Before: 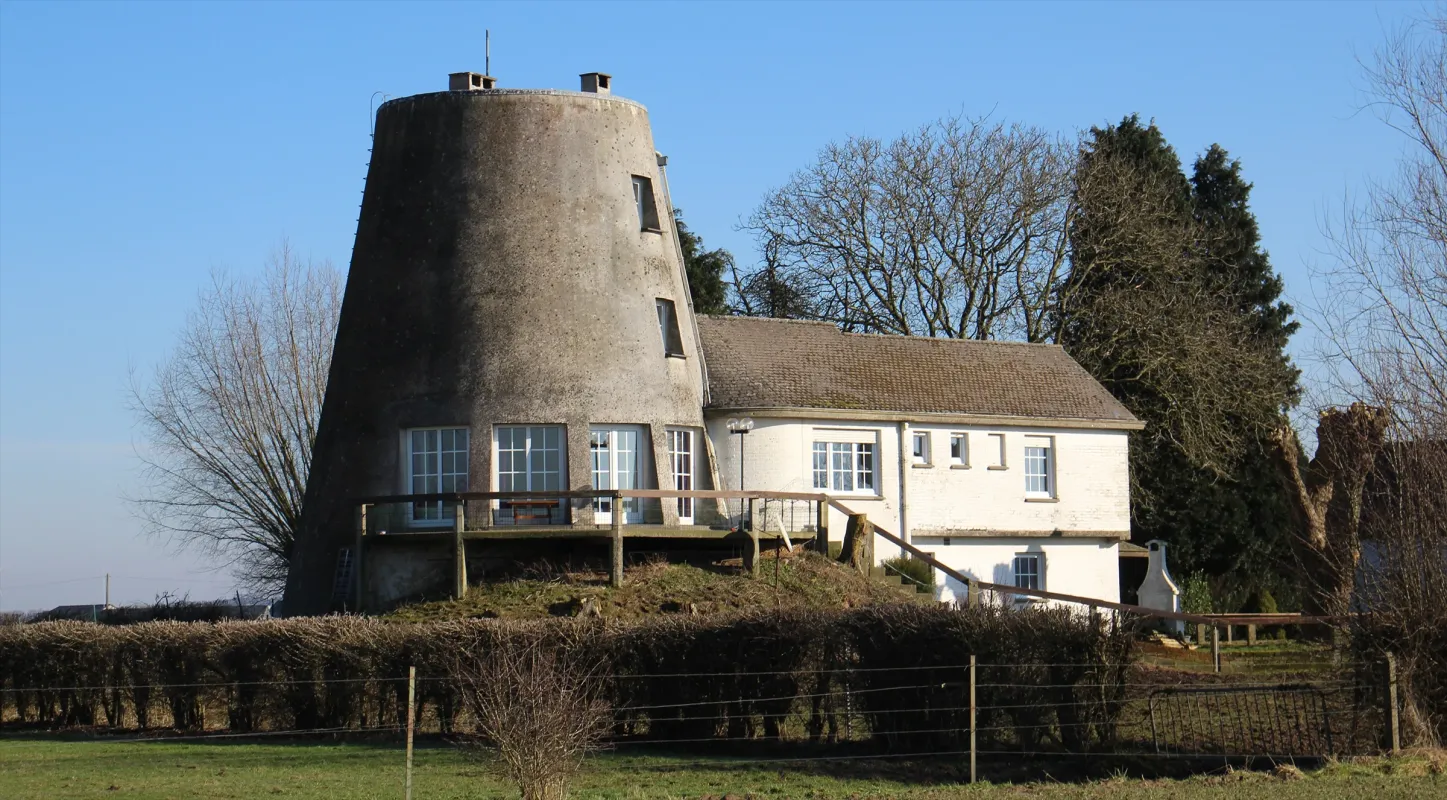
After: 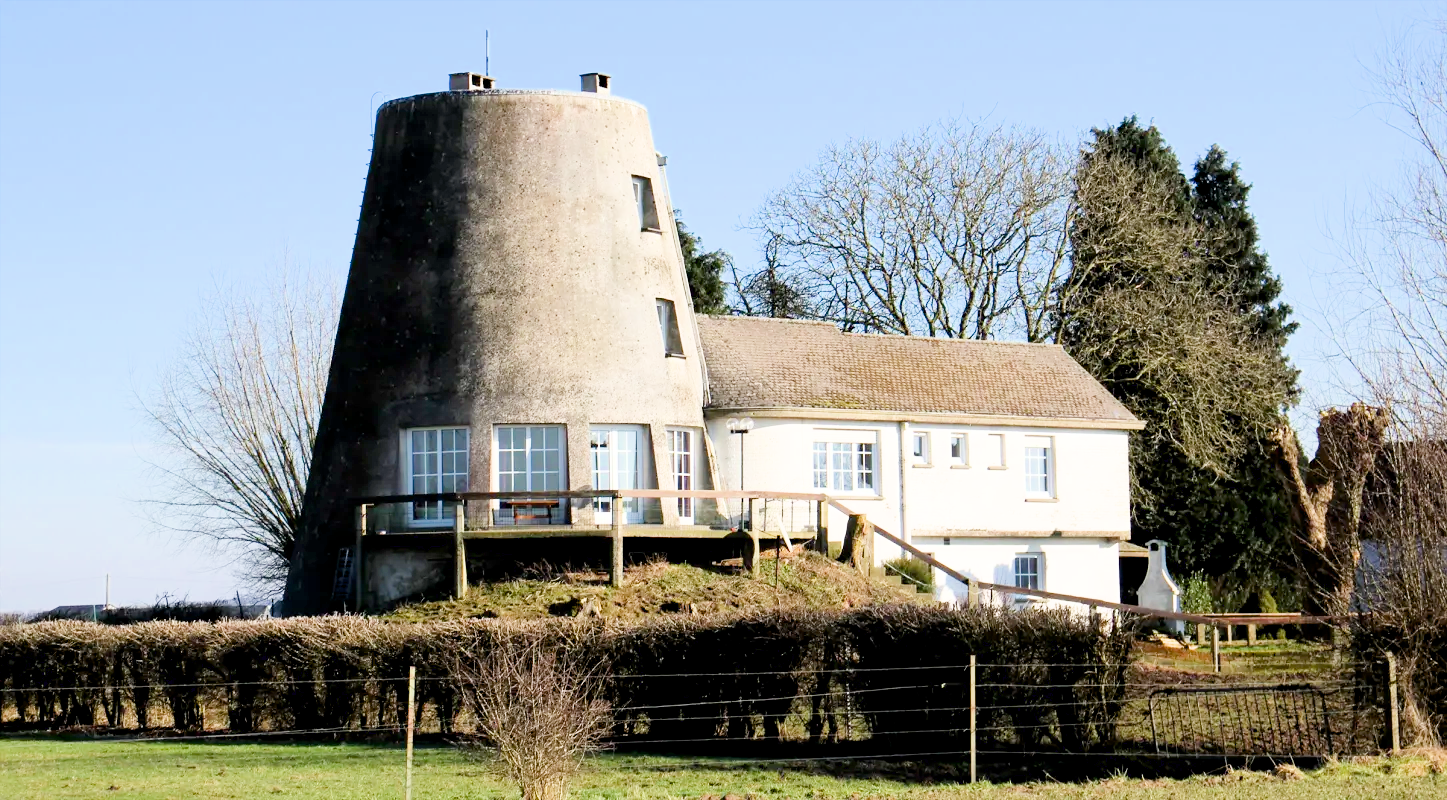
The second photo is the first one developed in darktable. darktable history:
contrast brightness saturation: contrast 0.03, brightness -0.04
filmic rgb: black relative exposure -7.65 EV, white relative exposure 4.56 EV, hardness 3.61, contrast 1.05
exposure: black level correction 0.005, exposure 2.084 EV, compensate highlight preservation false
